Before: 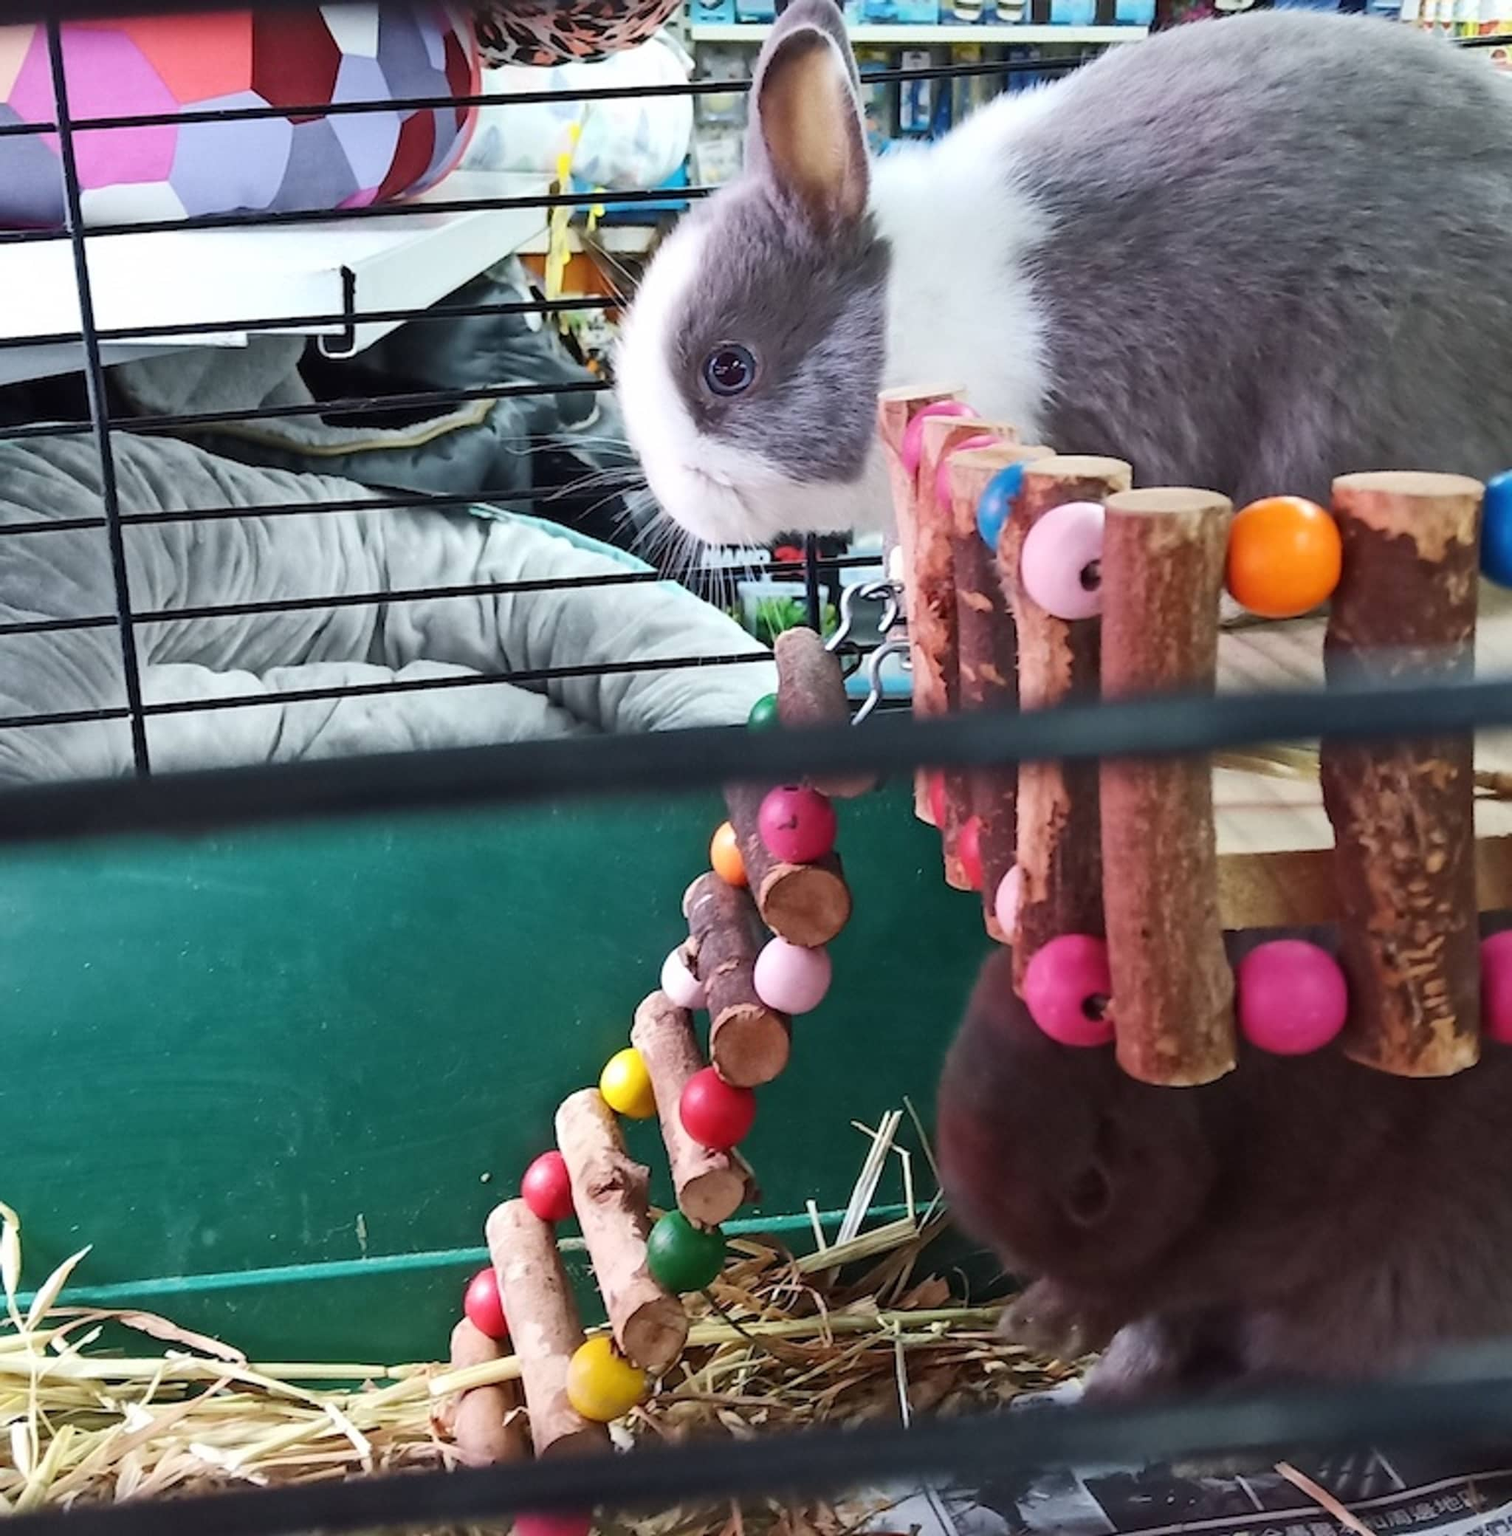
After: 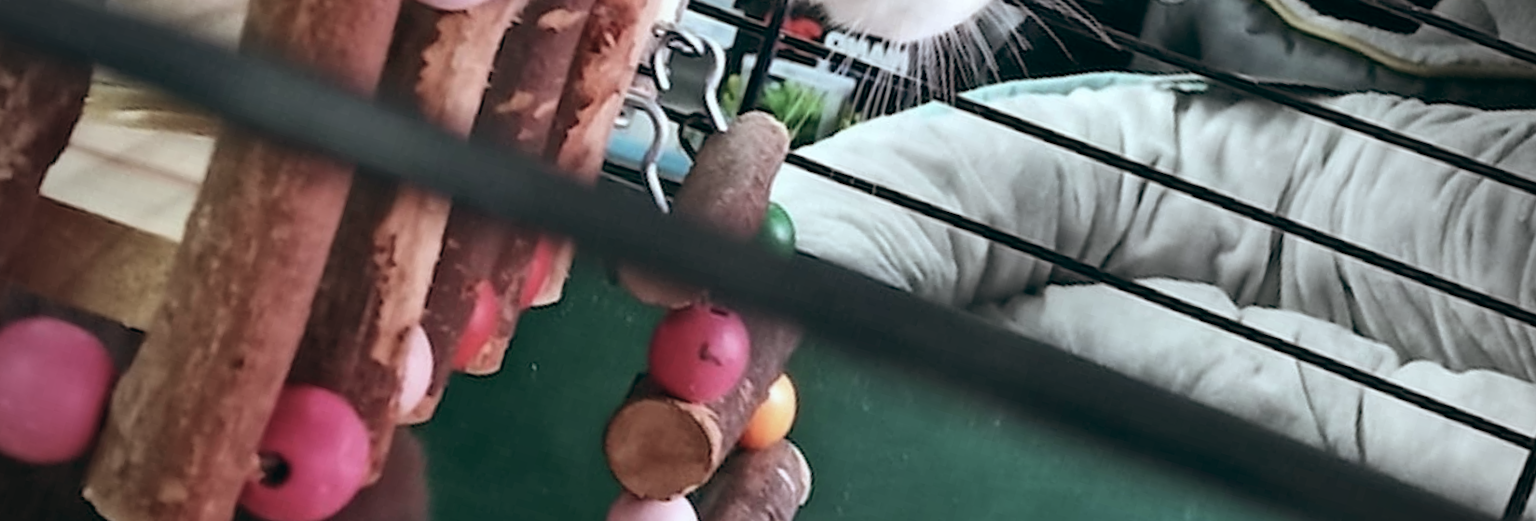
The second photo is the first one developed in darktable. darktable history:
crop and rotate: angle 16.12°, top 30.835%, bottom 35.653%
color balance: lift [1, 0.994, 1.002, 1.006], gamma [0.957, 1.081, 1.016, 0.919], gain [0.97, 0.972, 1.01, 1.028], input saturation 91.06%, output saturation 79.8%
vignetting: fall-off radius 45%, brightness -0.33
